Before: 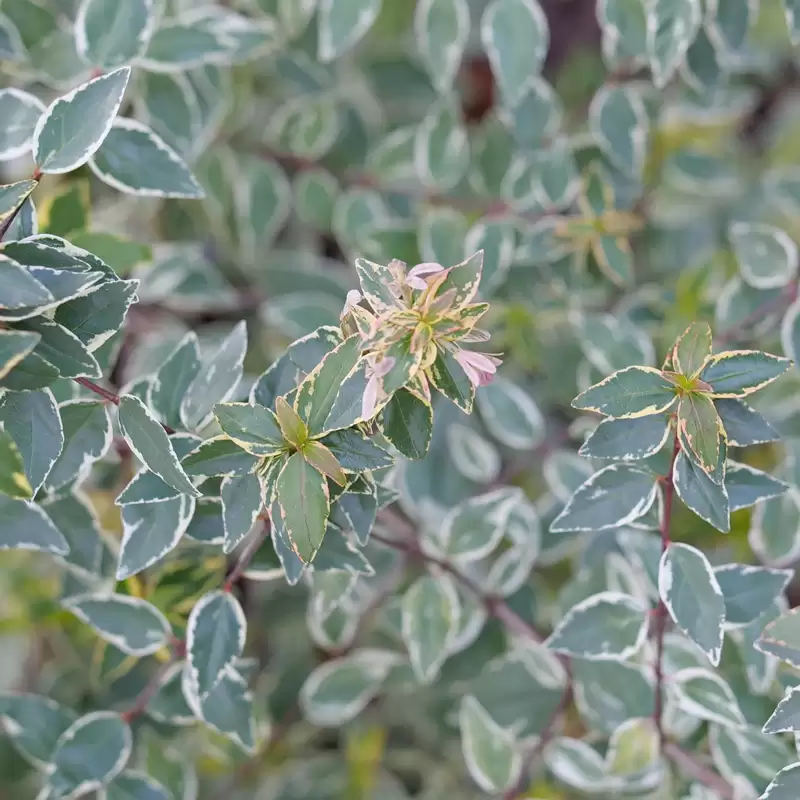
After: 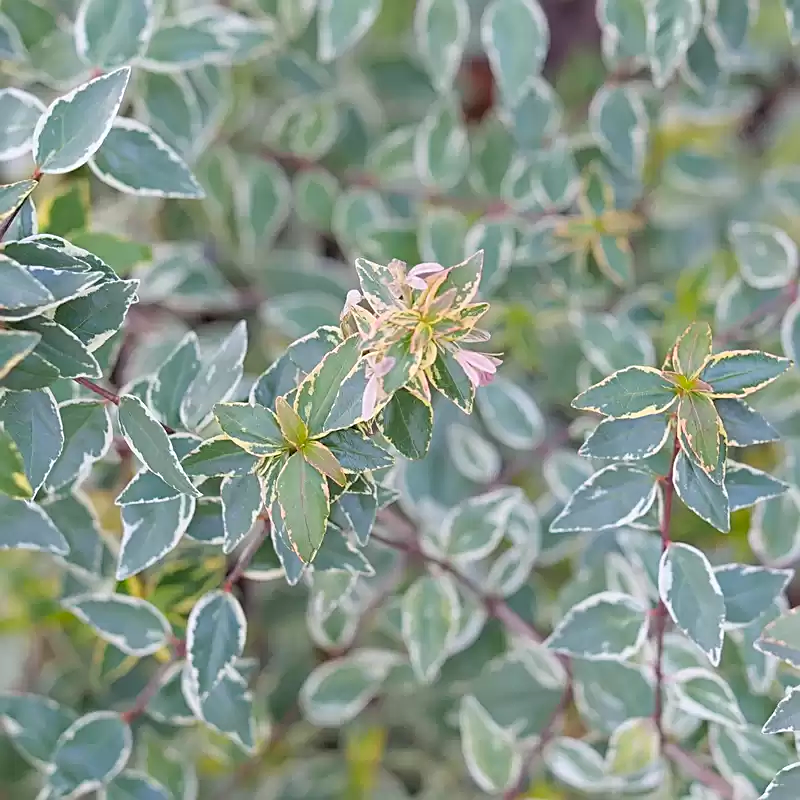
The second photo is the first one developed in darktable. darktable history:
contrast brightness saturation: contrast 0.07, brightness 0.075, saturation 0.177
sharpen: on, module defaults
